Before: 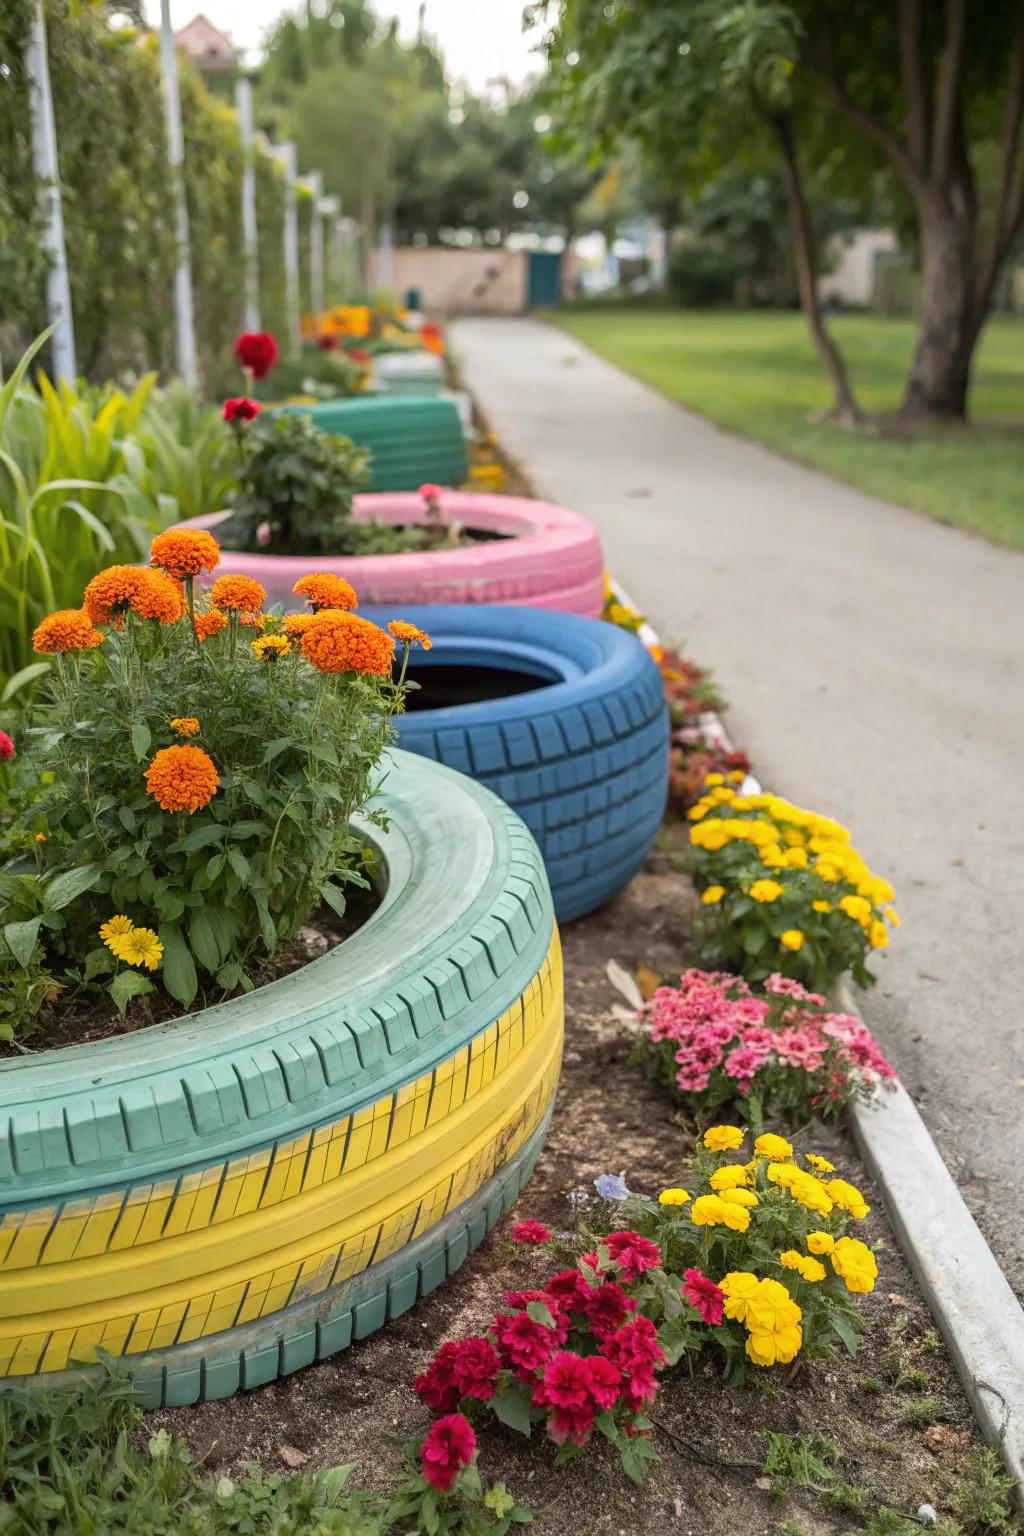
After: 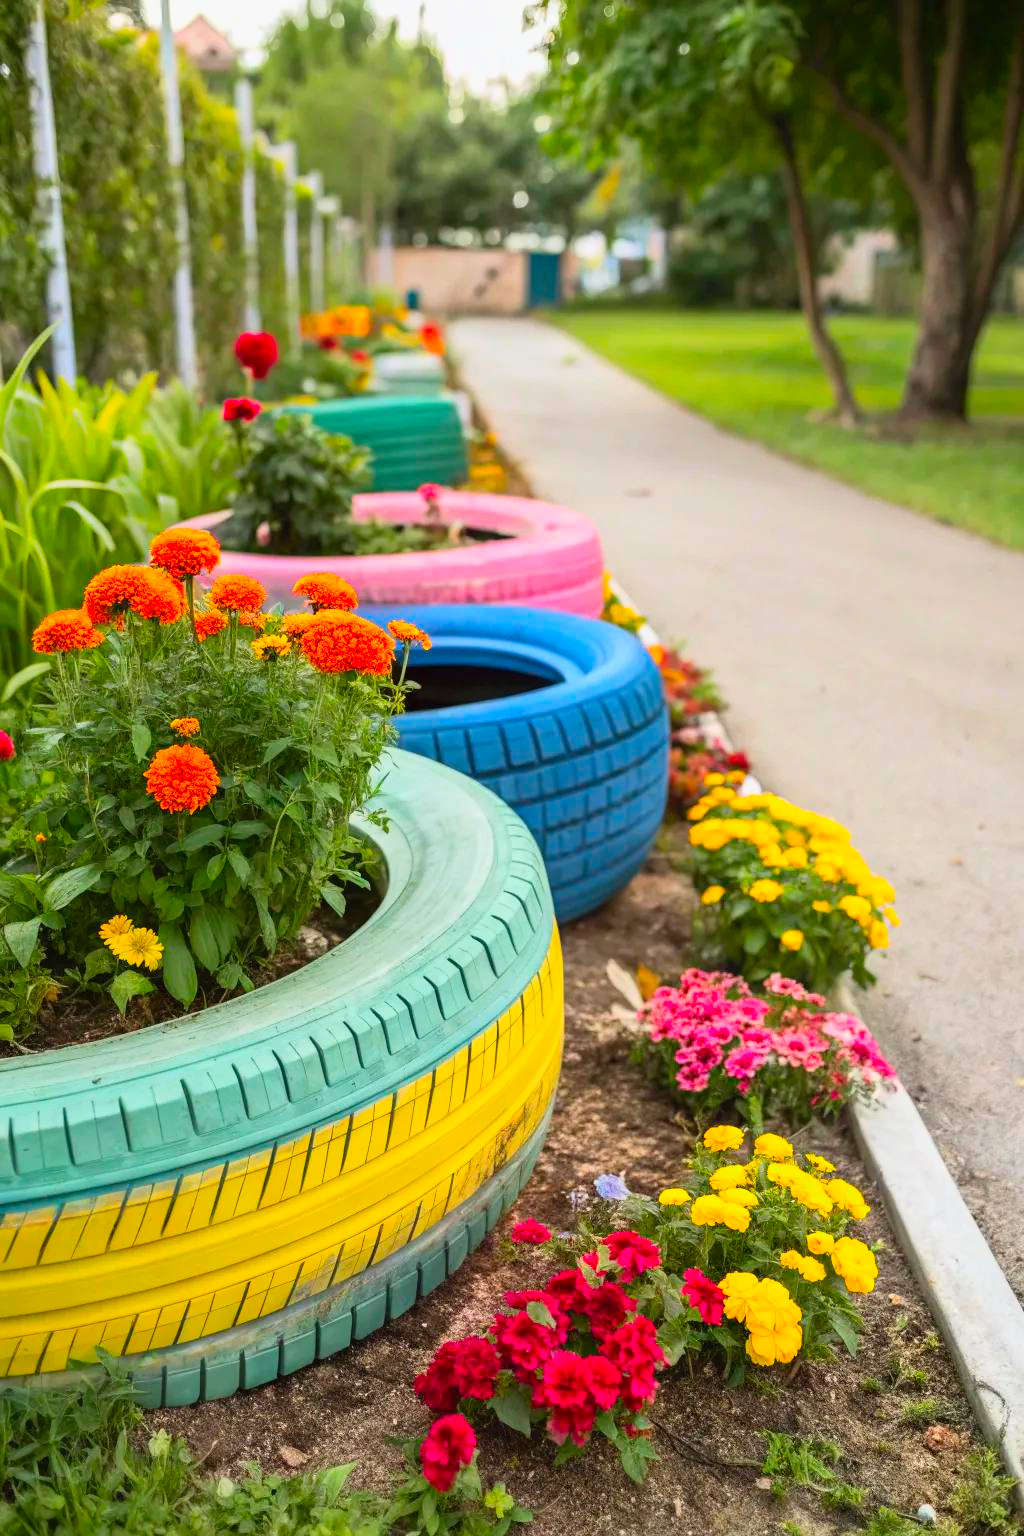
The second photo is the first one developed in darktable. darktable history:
contrast brightness saturation: contrast 0.2, brightness 0.191, saturation 0.792
exposure: exposure -0.211 EV, compensate highlight preservation false
